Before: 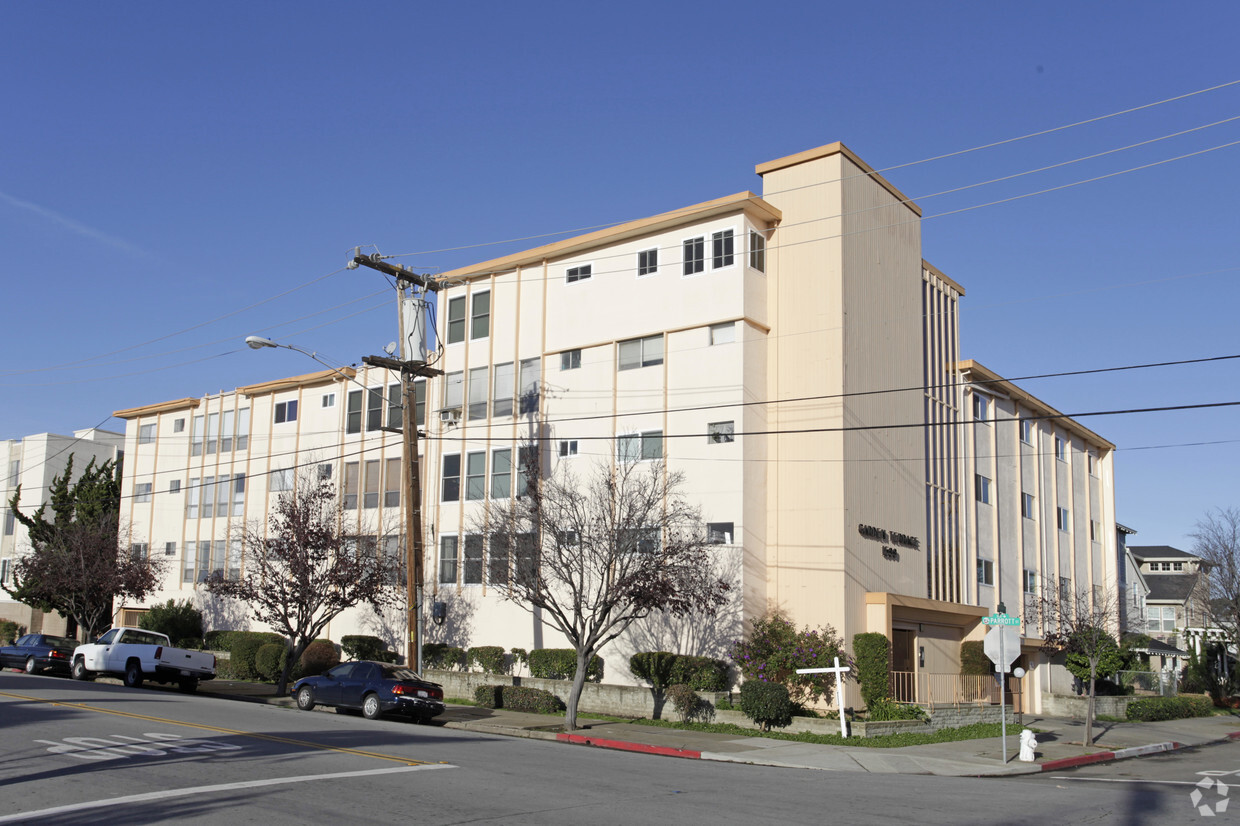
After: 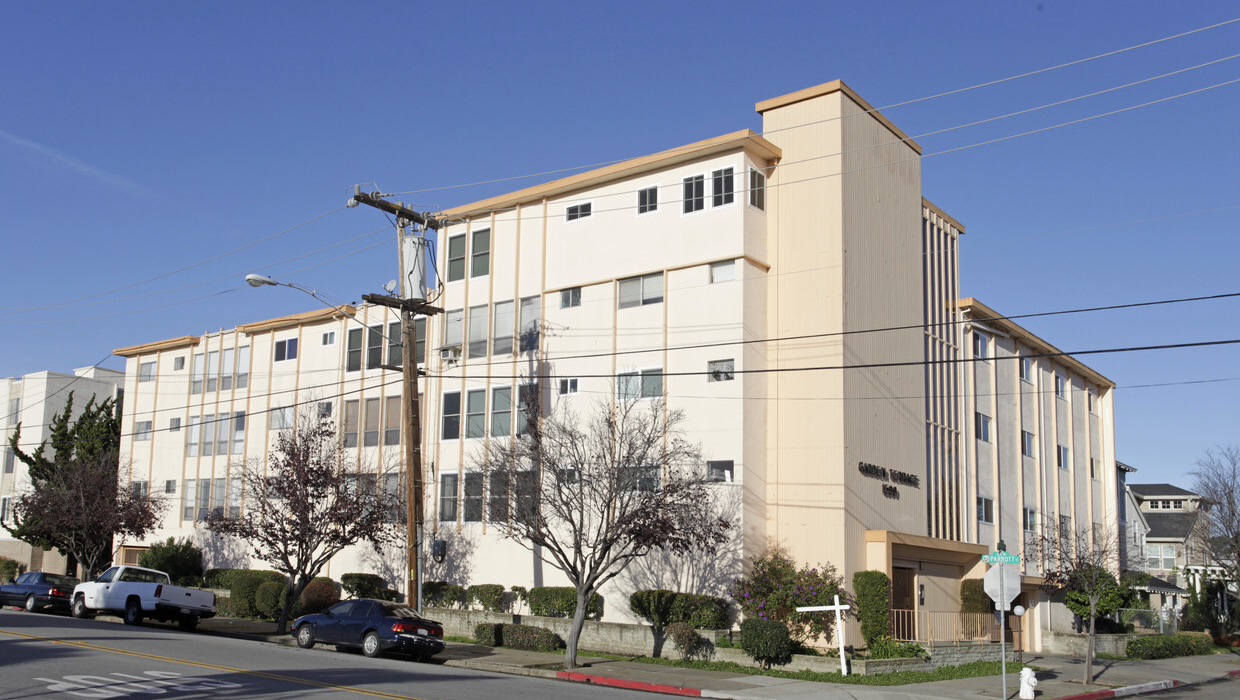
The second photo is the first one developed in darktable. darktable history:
exposure: compensate exposure bias true, compensate highlight preservation false
crop: top 7.621%, bottom 7.617%
